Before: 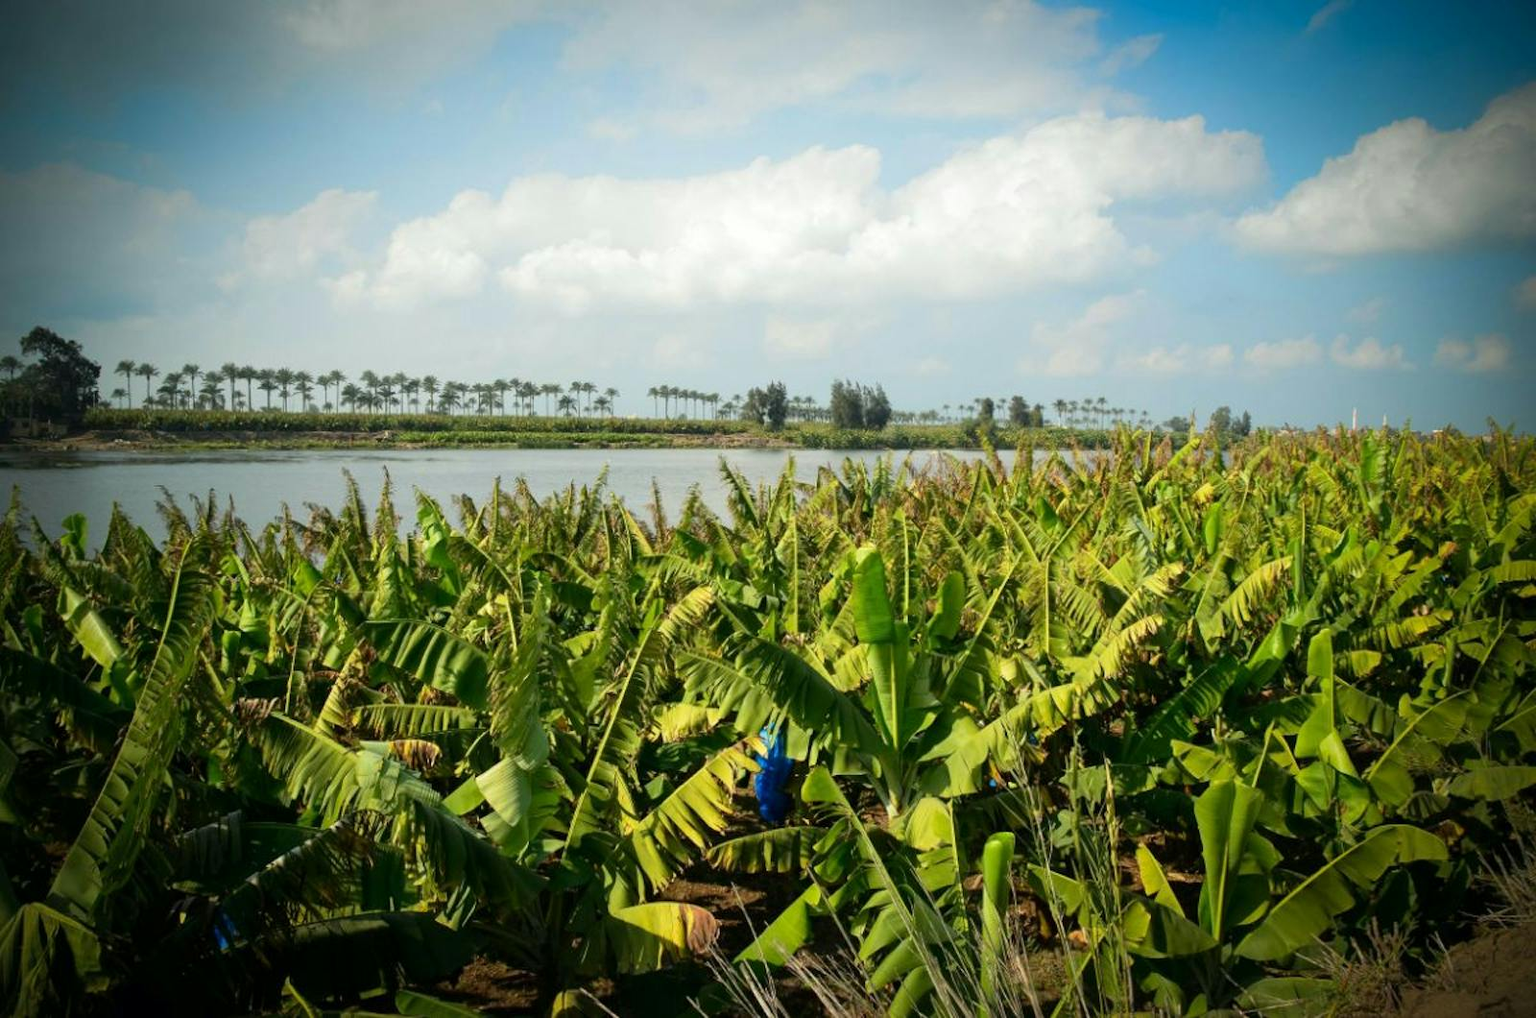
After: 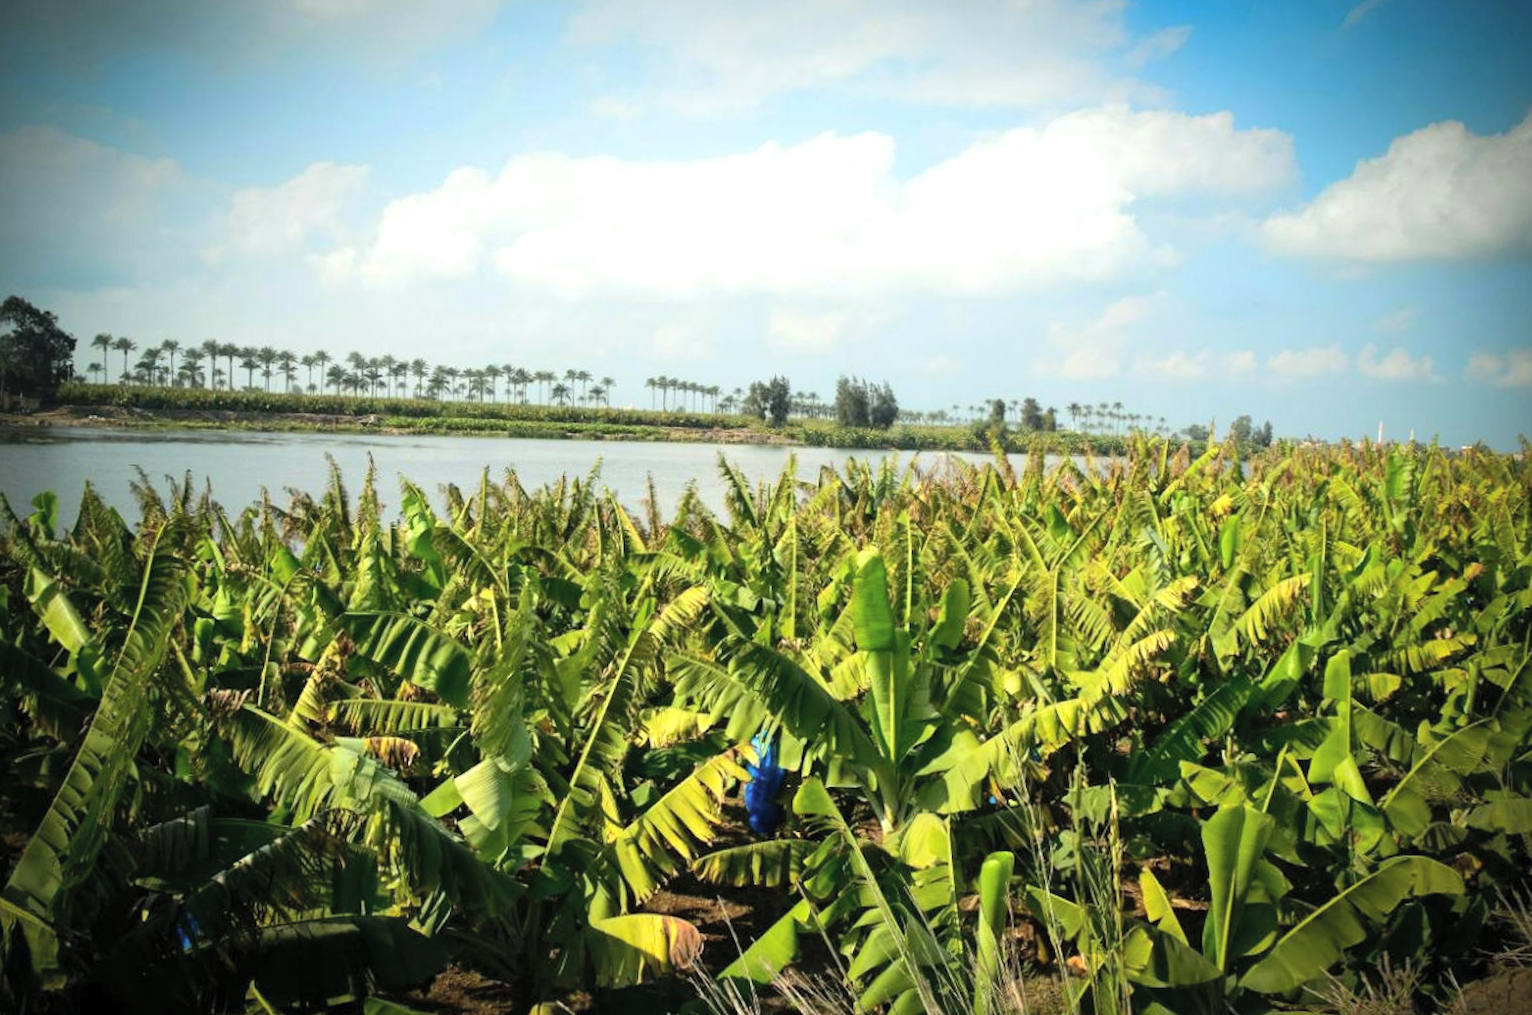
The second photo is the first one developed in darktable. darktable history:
tone equalizer: -8 EV -0.417 EV, -7 EV -0.389 EV, -6 EV -0.333 EV, -5 EV -0.222 EV, -3 EV 0.222 EV, -2 EV 0.333 EV, -1 EV 0.389 EV, +0 EV 0.417 EV, edges refinement/feathering 500, mask exposure compensation -1.57 EV, preserve details no
crop and rotate: angle -1.69°
contrast brightness saturation: brightness 0.15
